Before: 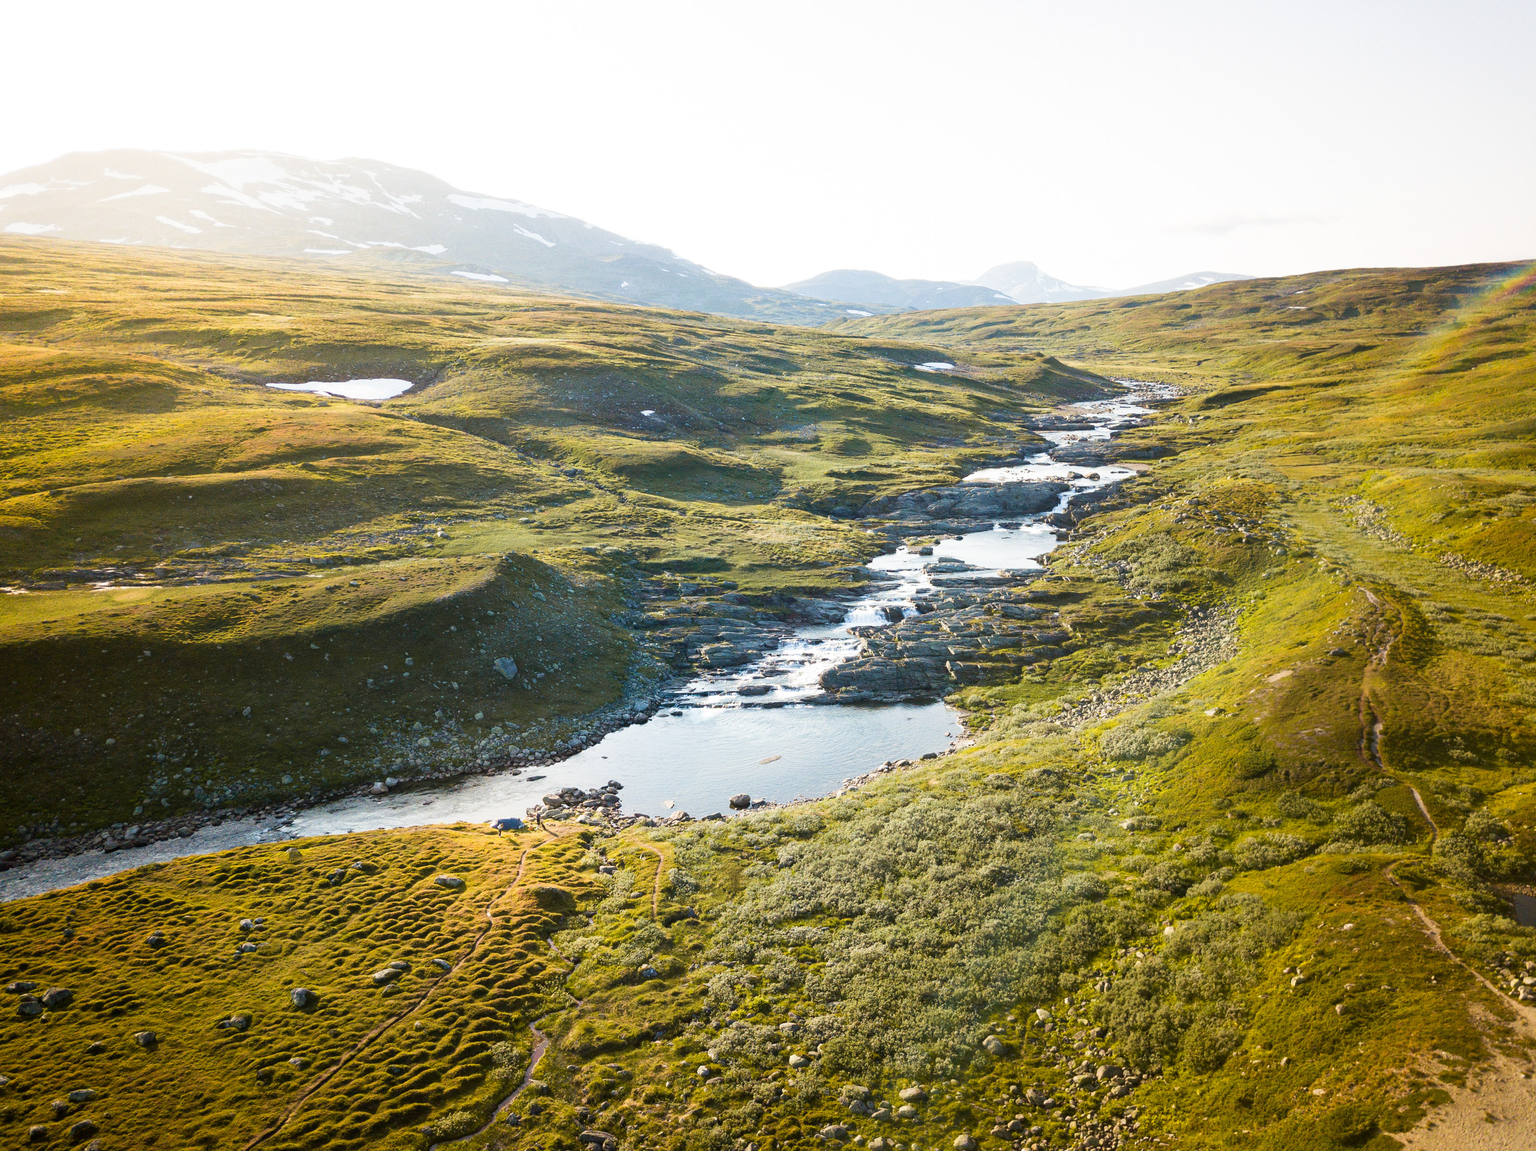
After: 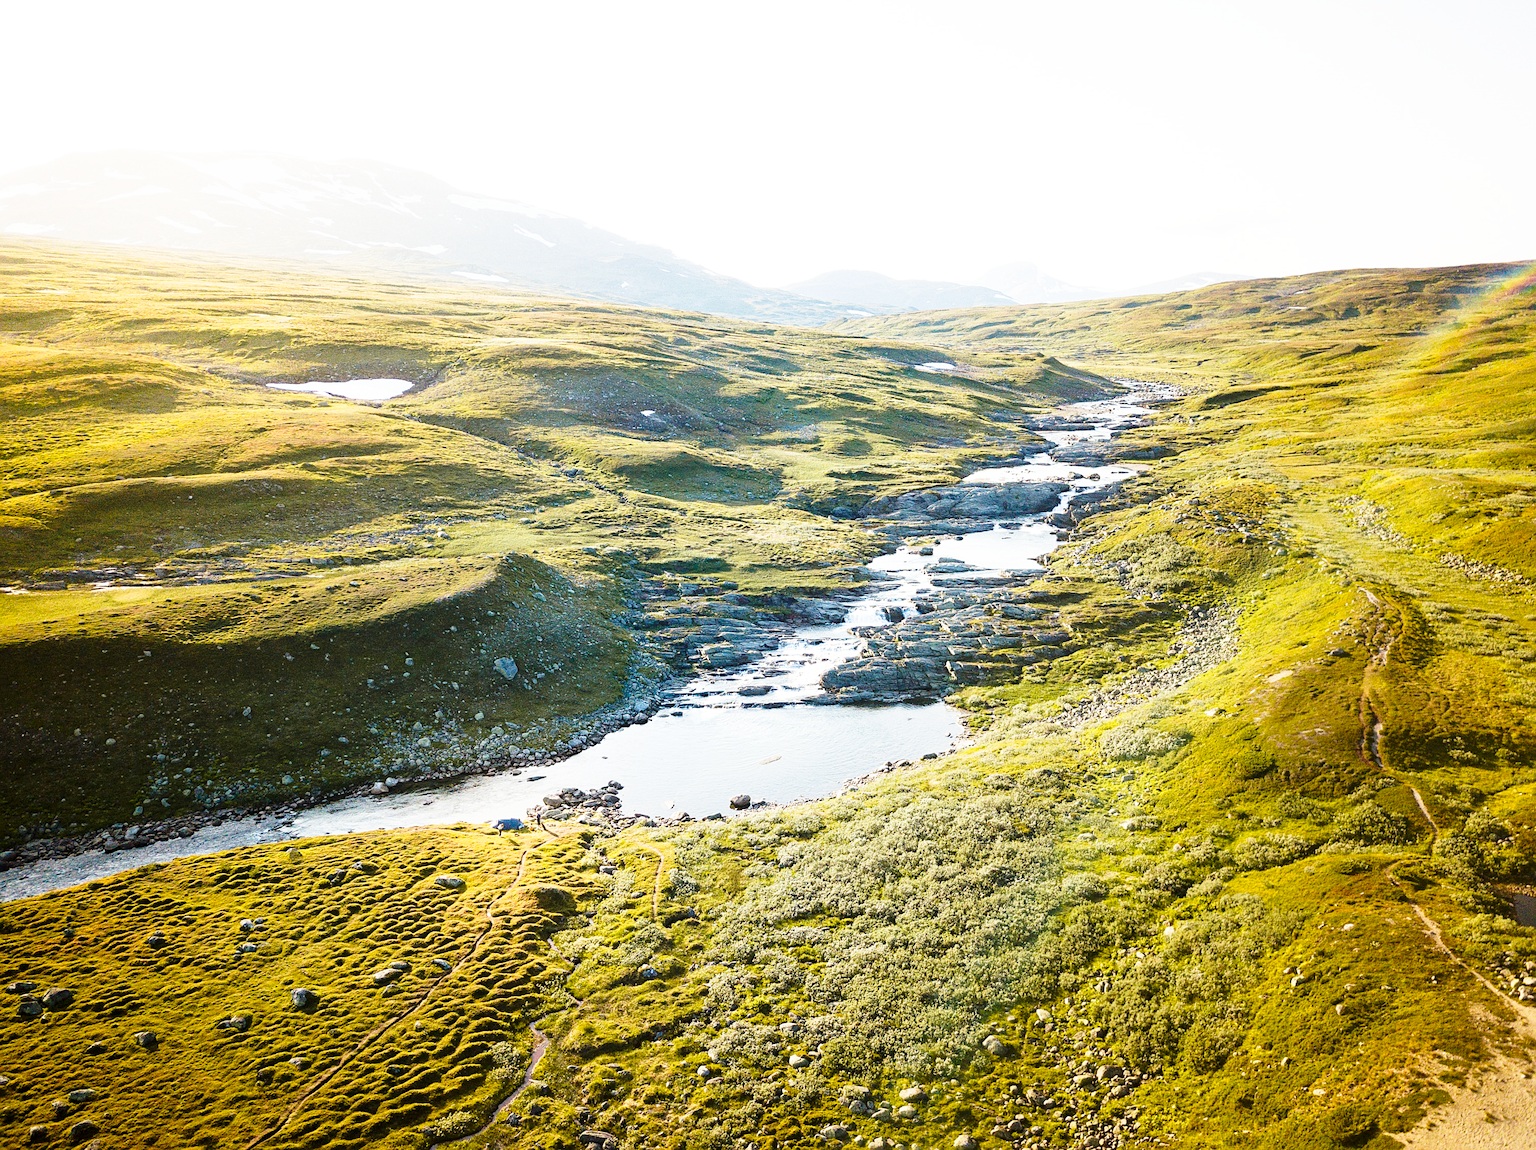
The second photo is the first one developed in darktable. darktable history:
base curve: curves: ch0 [(0, 0) (0.028, 0.03) (0.121, 0.232) (0.46, 0.748) (0.859, 0.968) (1, 1)], preserve colors none
sharpen: radius 2.165, amount 0.387, threshold 0.017
contrast equalizer: octaves 7, y [[0.5 ×6], [0.5 ×6], [0.5, 0.5, 0.501, 0.545, 0.707, 0.863], [0 ×6], [0 ×6]]
exposure: black level correction 0.001, exposure 0.016 EV, compensate highlight preservation false
